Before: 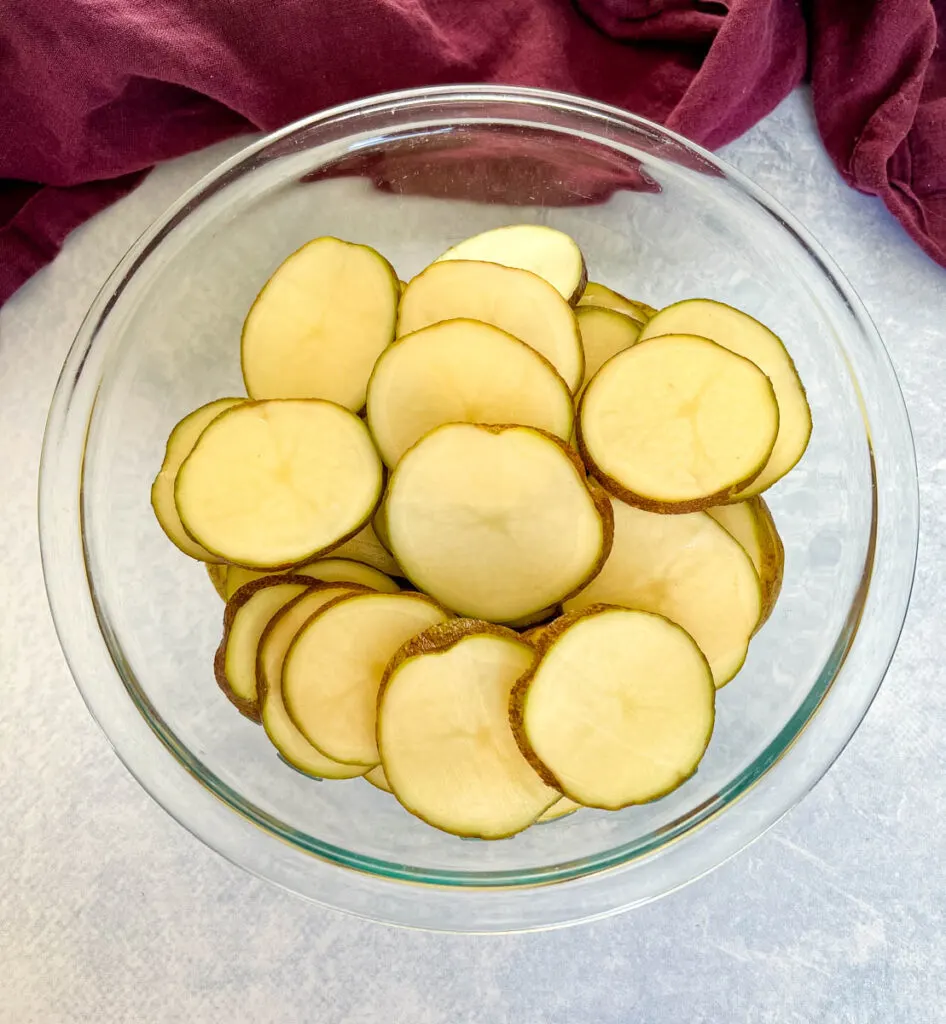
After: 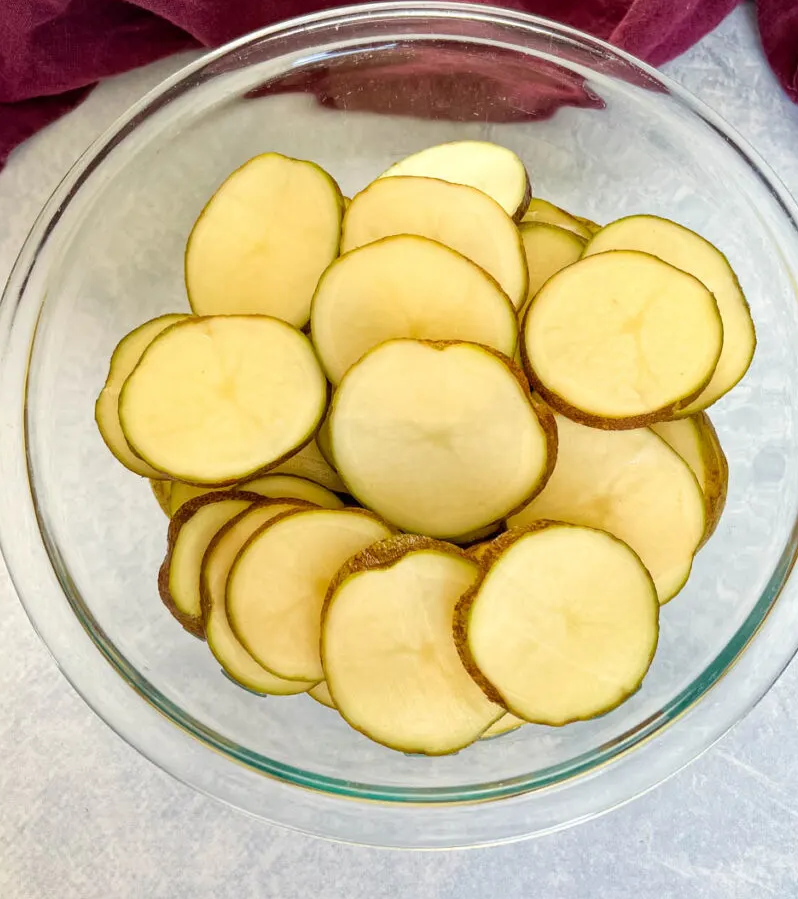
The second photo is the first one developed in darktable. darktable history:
crop: left 6.024%, top 8.208%, right 9.545%, bottom 3.976%
